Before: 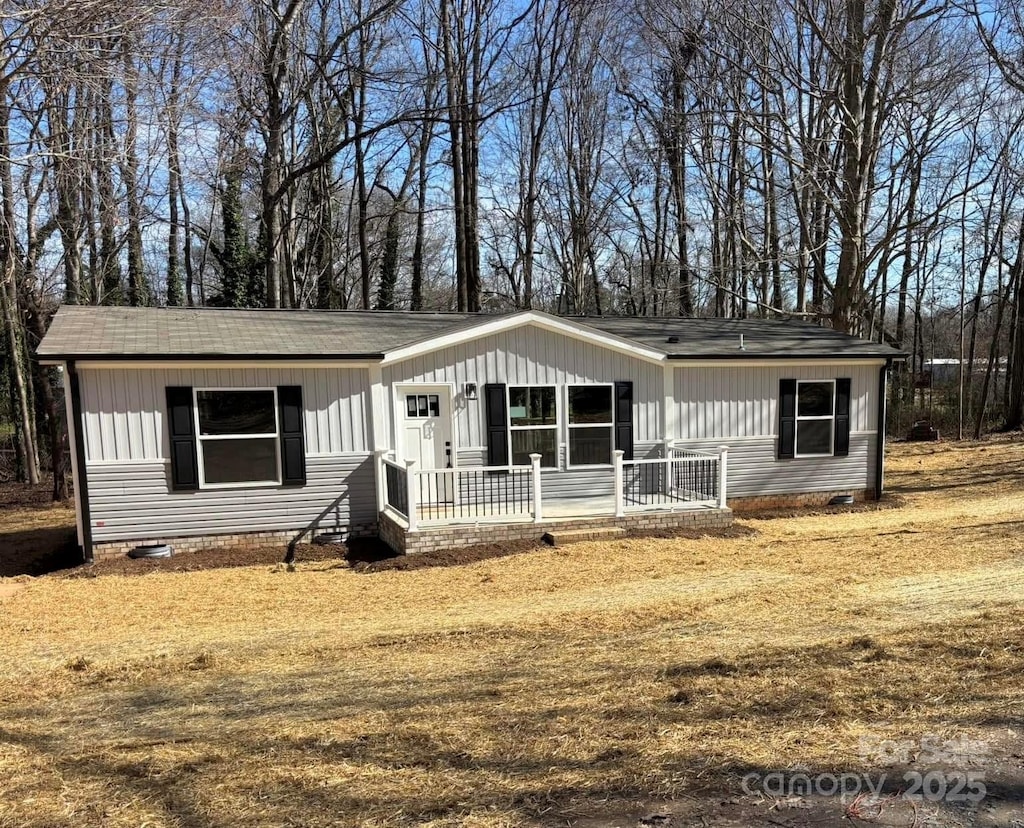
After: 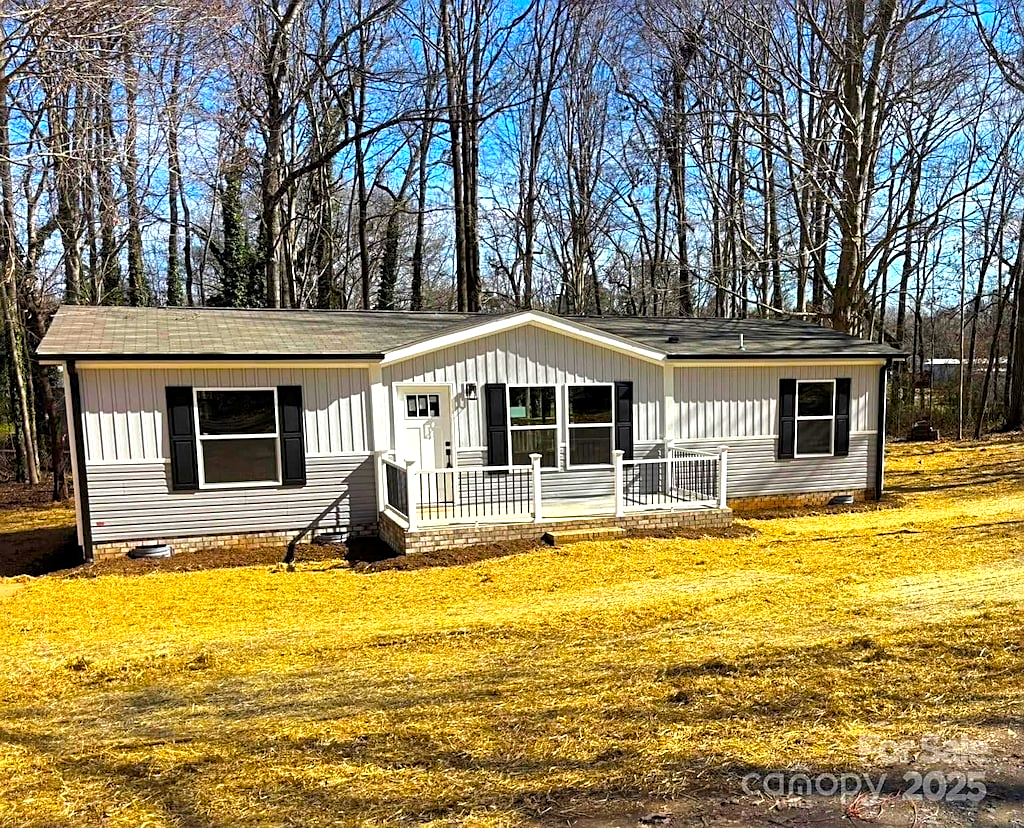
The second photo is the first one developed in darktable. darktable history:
sharpen: on, module defaults
color balance rgb: perceptual saturation grading › global saturation 38.677%, perceptual brilliance grading › global brilliance 11.374%, global vibrance 34.823%
